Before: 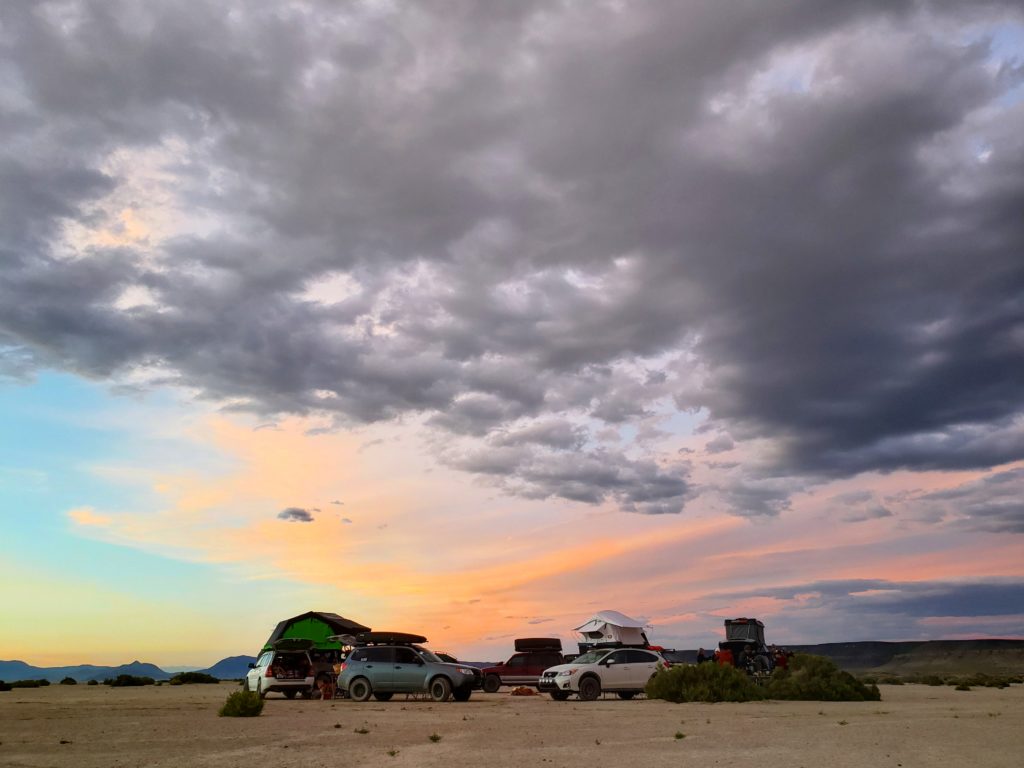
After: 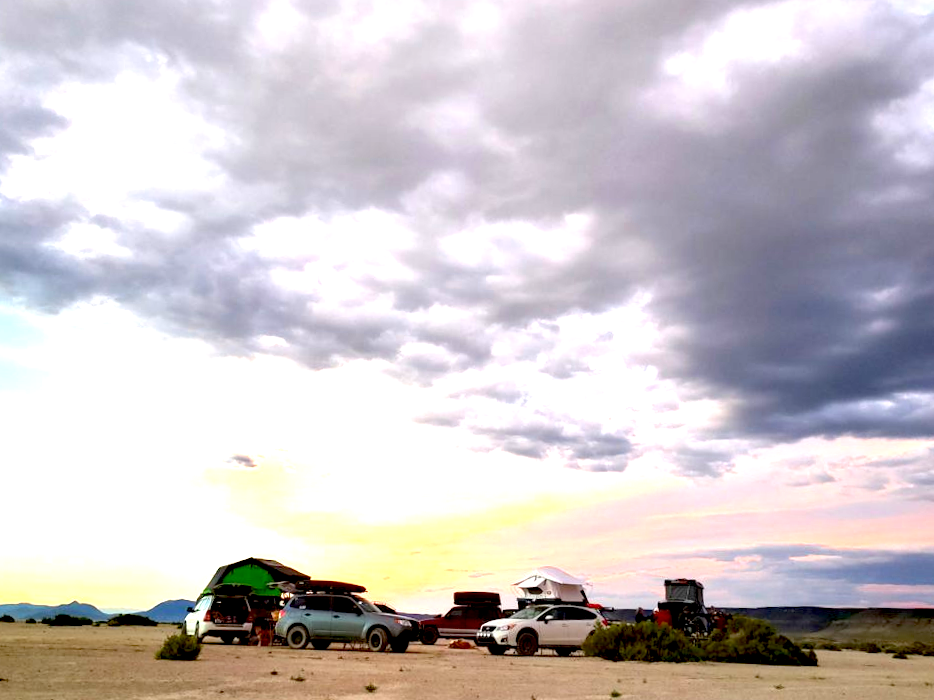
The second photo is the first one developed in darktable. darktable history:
exposure: black level correction 0.009, exposure 1.425 EV, compensate highlight preservation false
crop and rotate: angle -1.96°, left 3.097%, top 4.154%, right 1.586%, bottom 0.529%
